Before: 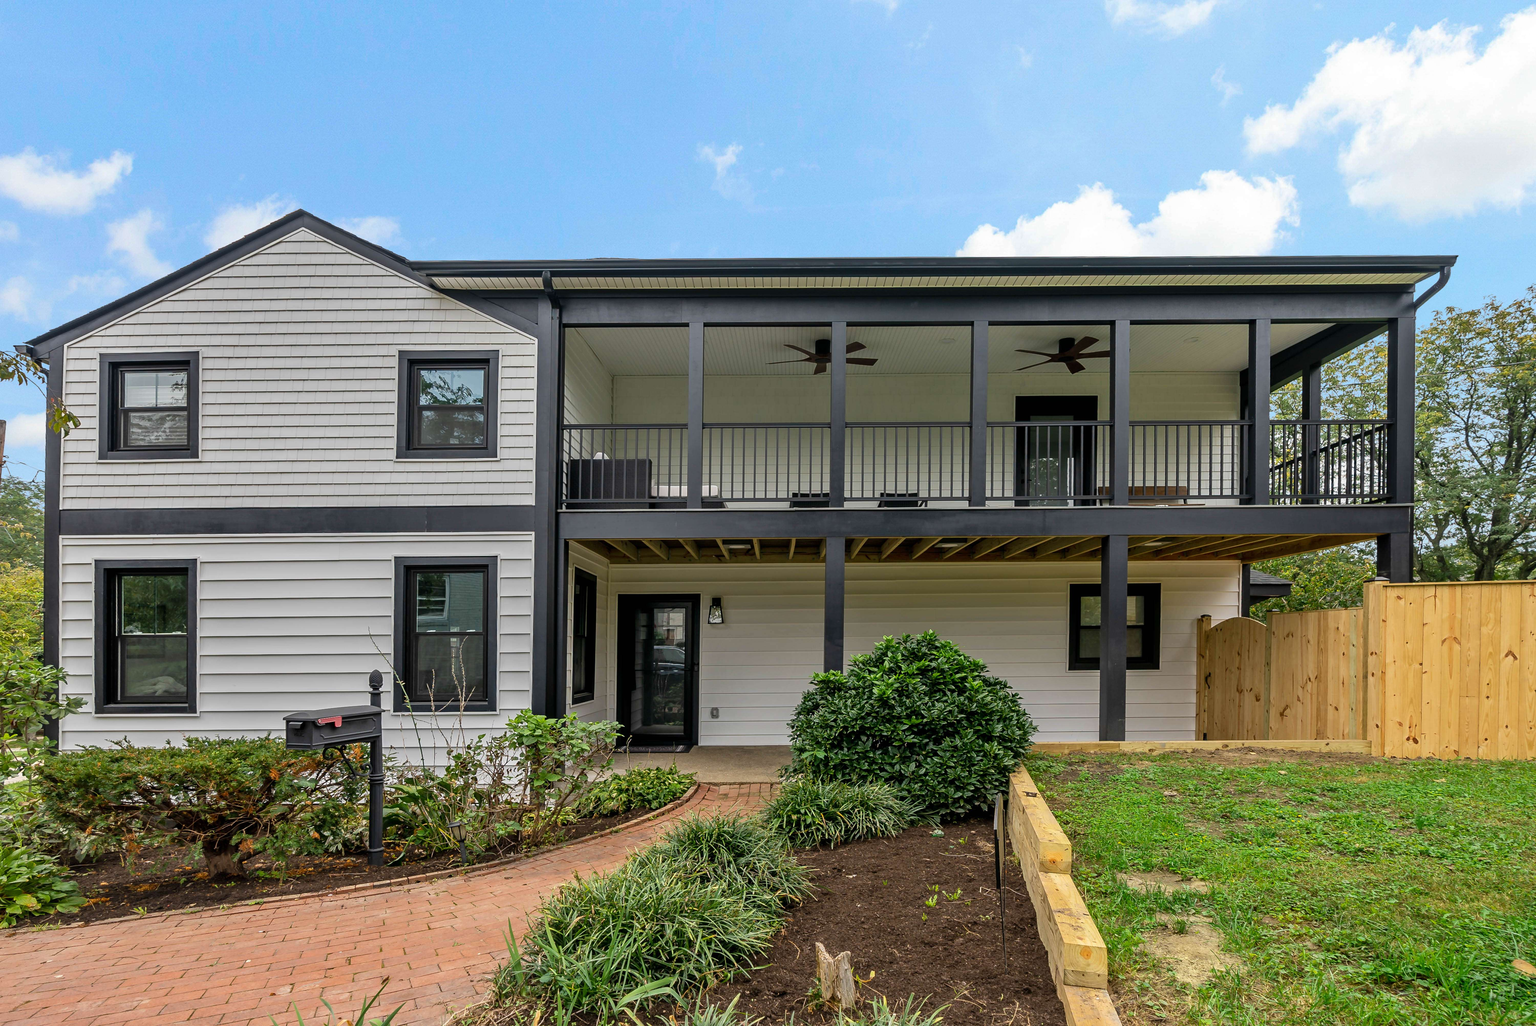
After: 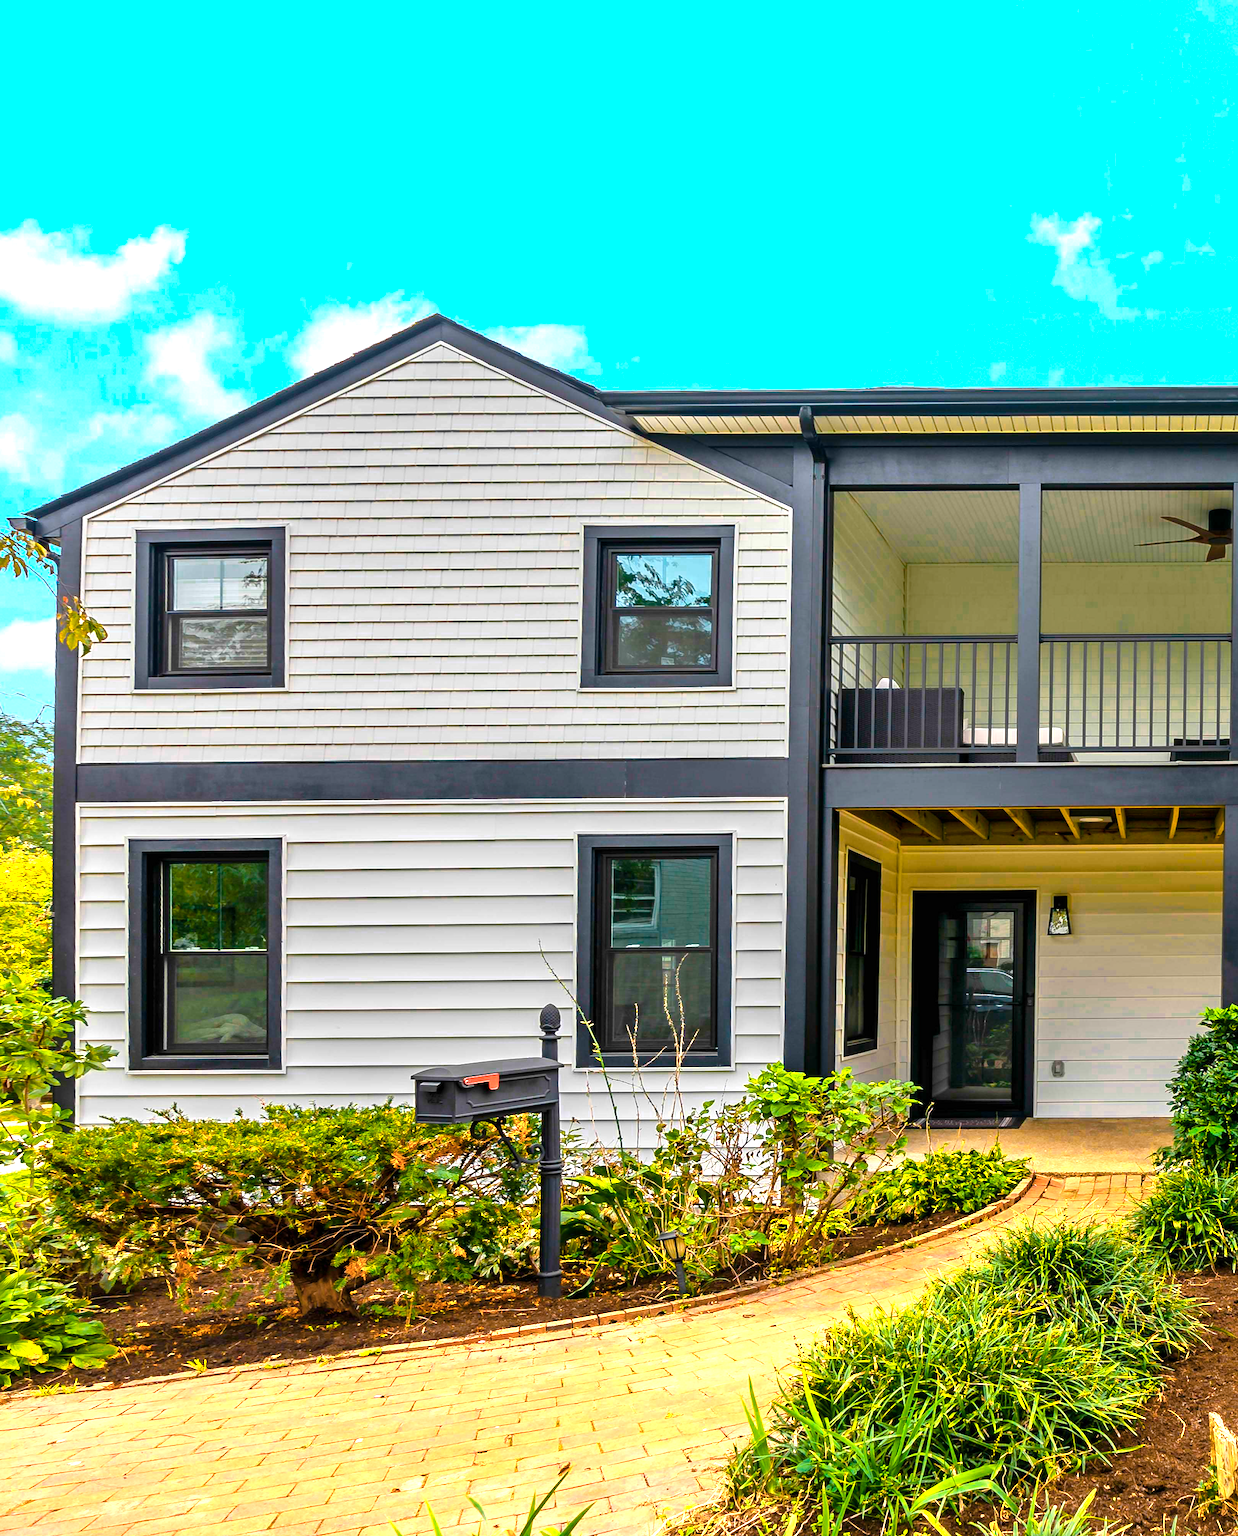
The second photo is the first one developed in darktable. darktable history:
exposure: exposure 0.6 EV, compensate highlight preservation false
color balance rgb: linear chroma grading › global chroma 42%, perceptual saturation grading › global saturation 42%, global vibrance 33%
color zones: curves: ch0 [(0.018, 0.548) (0.224, 0.64) (0.425, 0.447) (0.675, 0.575) (0.732, 0.579)]; ch1 [(0.066, 0.487) (0.25, 0.5) (0.404, 0.43) (0.75, 0.421) (0.956, 0.421)]; ch2 [(0.044, 0.561) (0.215, 0.465) (0.399, 0.544) (0.465, 0.548) (0.614, 0.447) (0.724, 0.43) (0.882, 0.623) (0.956, 0.632)]
crop: left 0.587%, right 45.588%, bottom 0.086%
